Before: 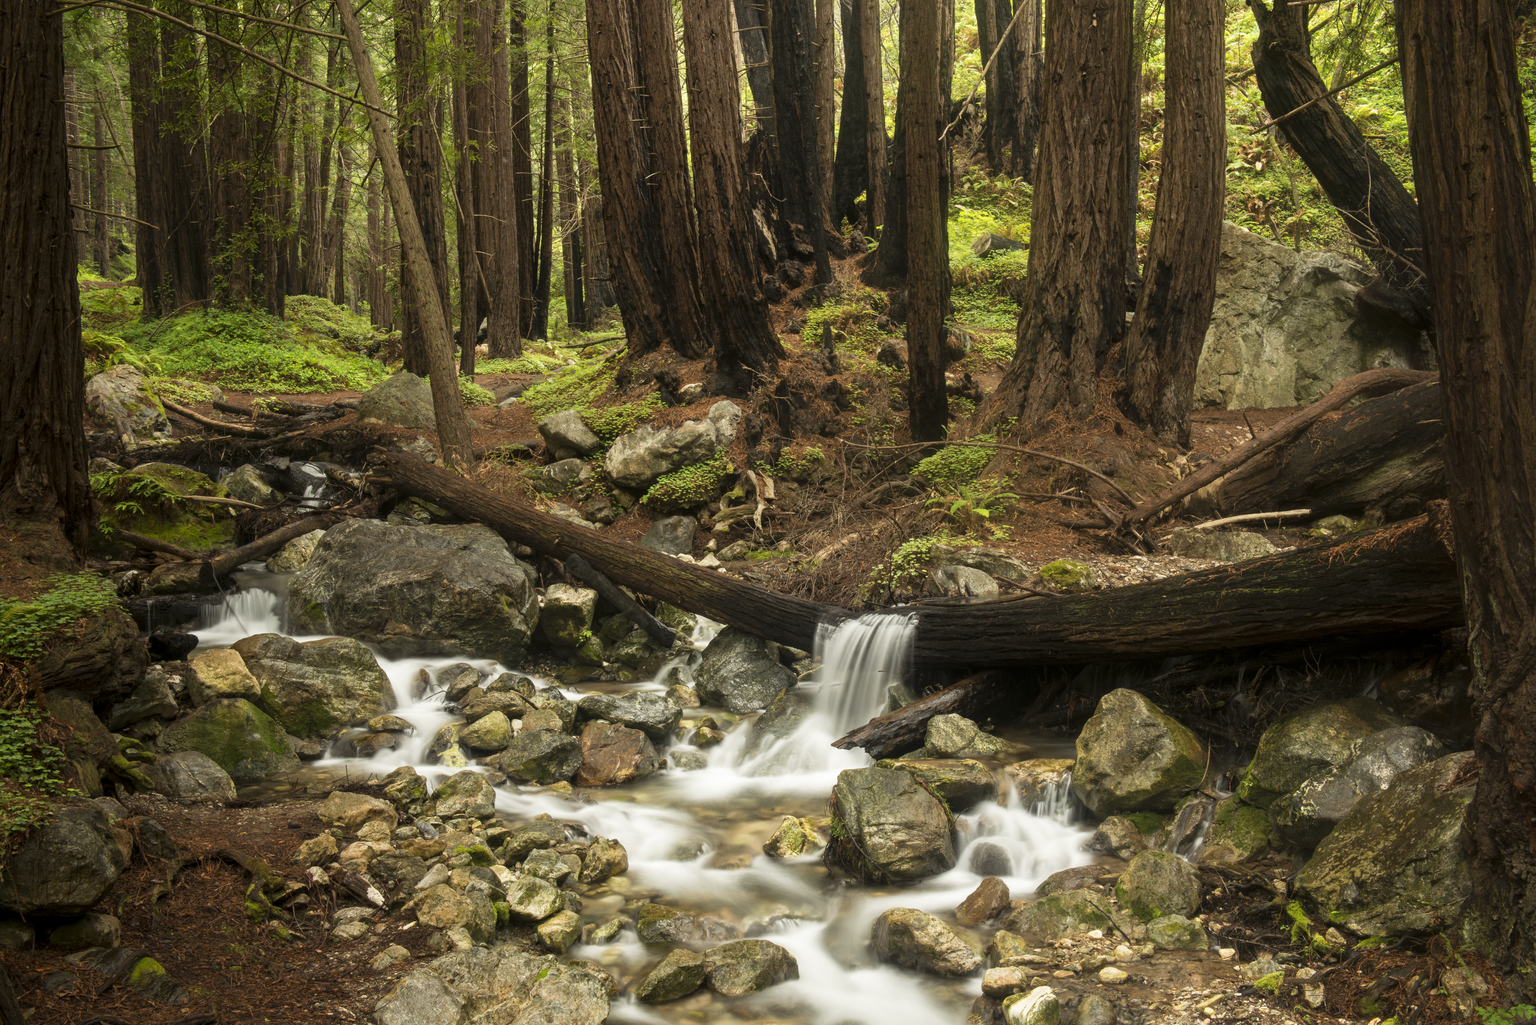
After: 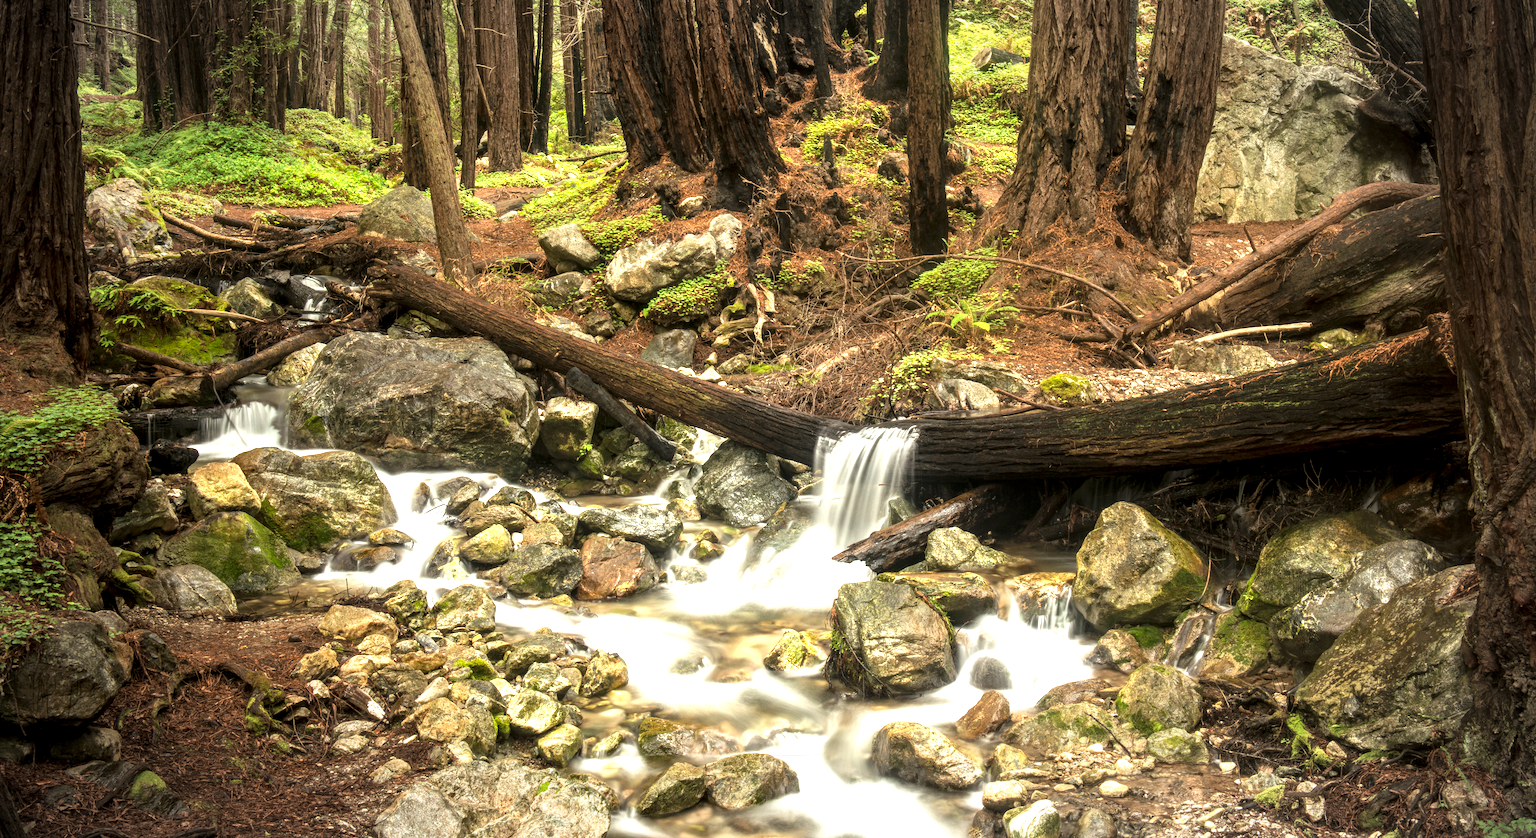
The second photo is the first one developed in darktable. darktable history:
local contrast: detail 130%
vignetting: fall-off radius 69.88%, automatic ratio true, unbound false
crop and rotate: top 18.252%
exposure: exposure 0.074 EV, compensate exposure bias true, compensate highlight preservation false
